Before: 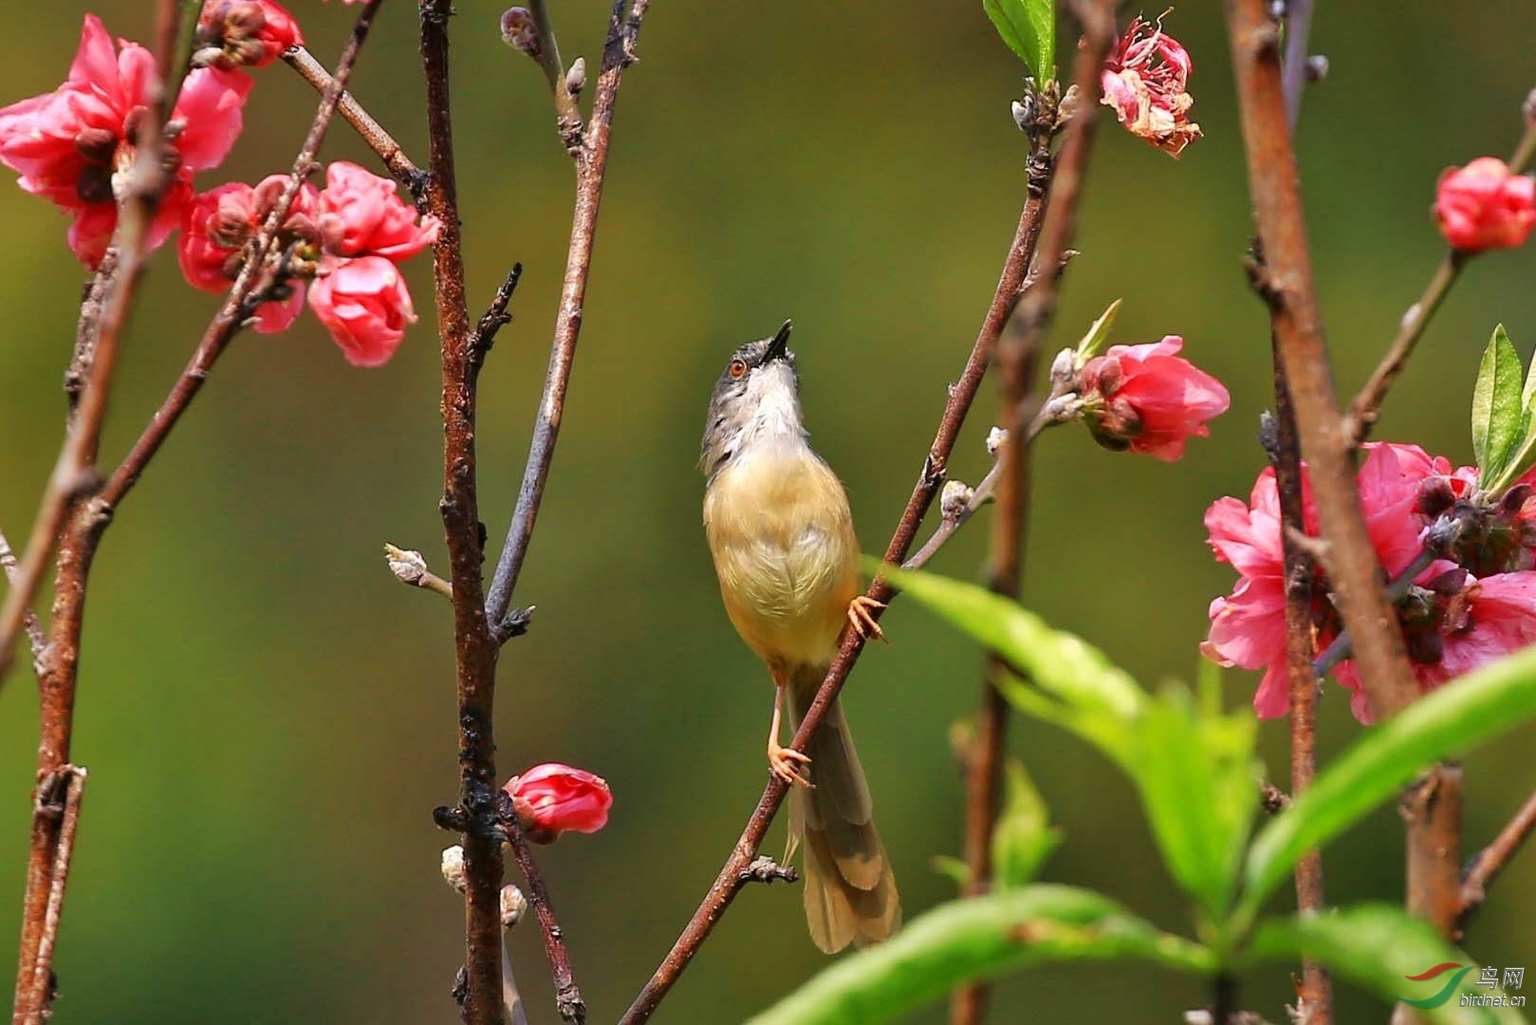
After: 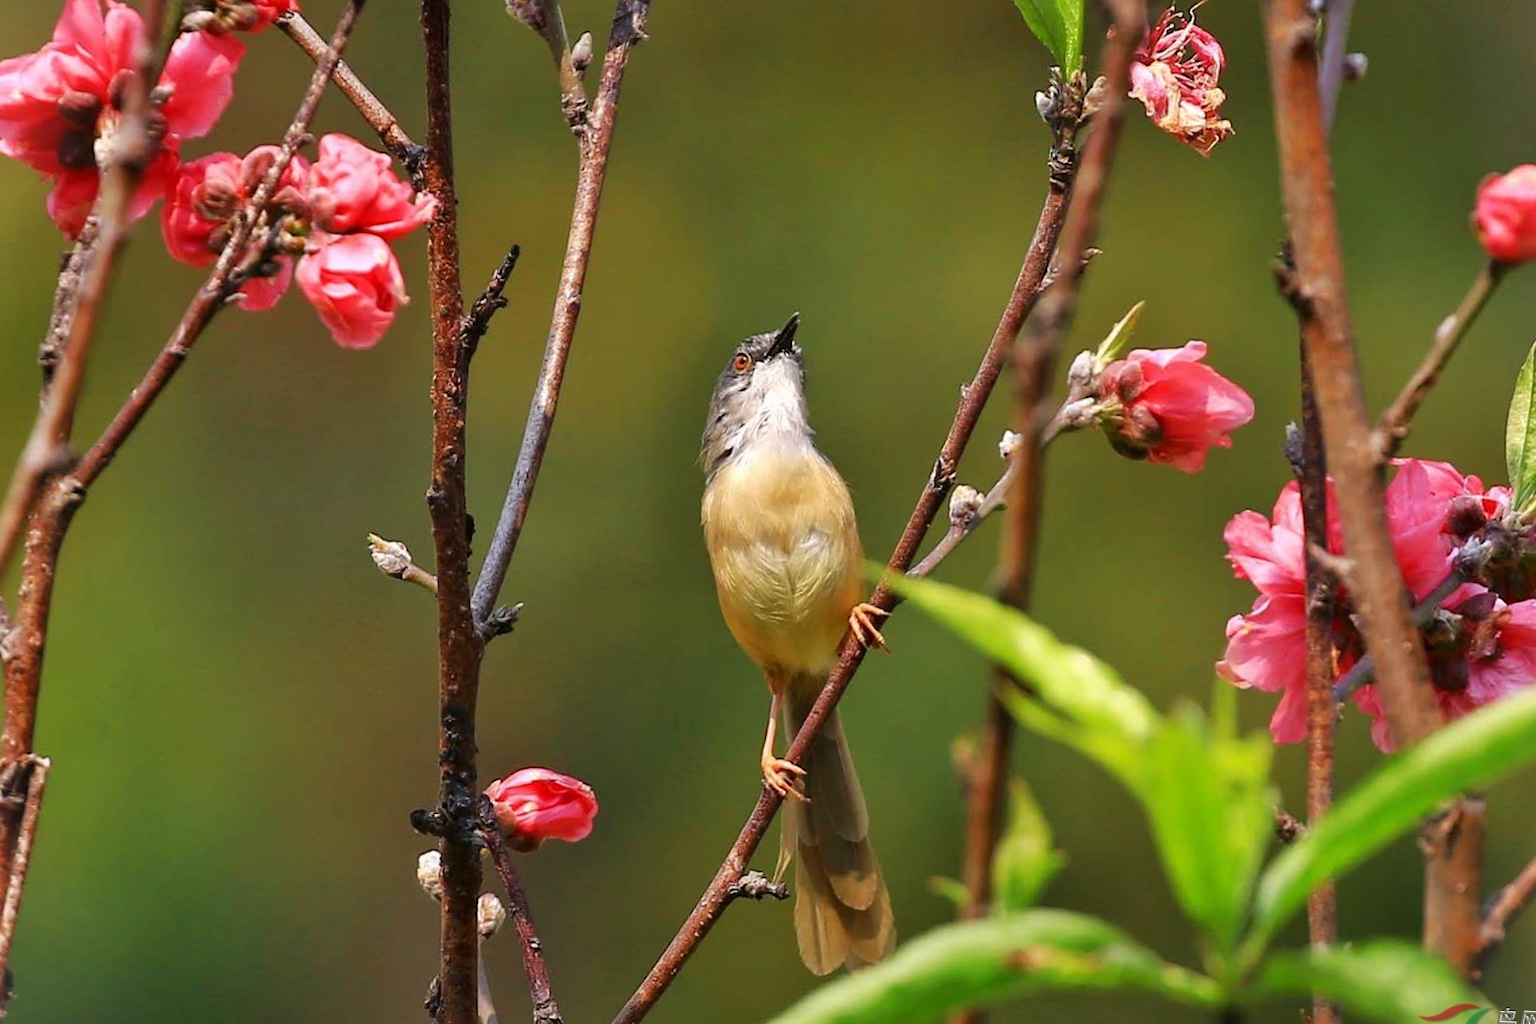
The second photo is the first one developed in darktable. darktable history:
crop and rotate: angle -1.69°
vignetting: fall-off start 100%, brightness 0.05, saturation 0
